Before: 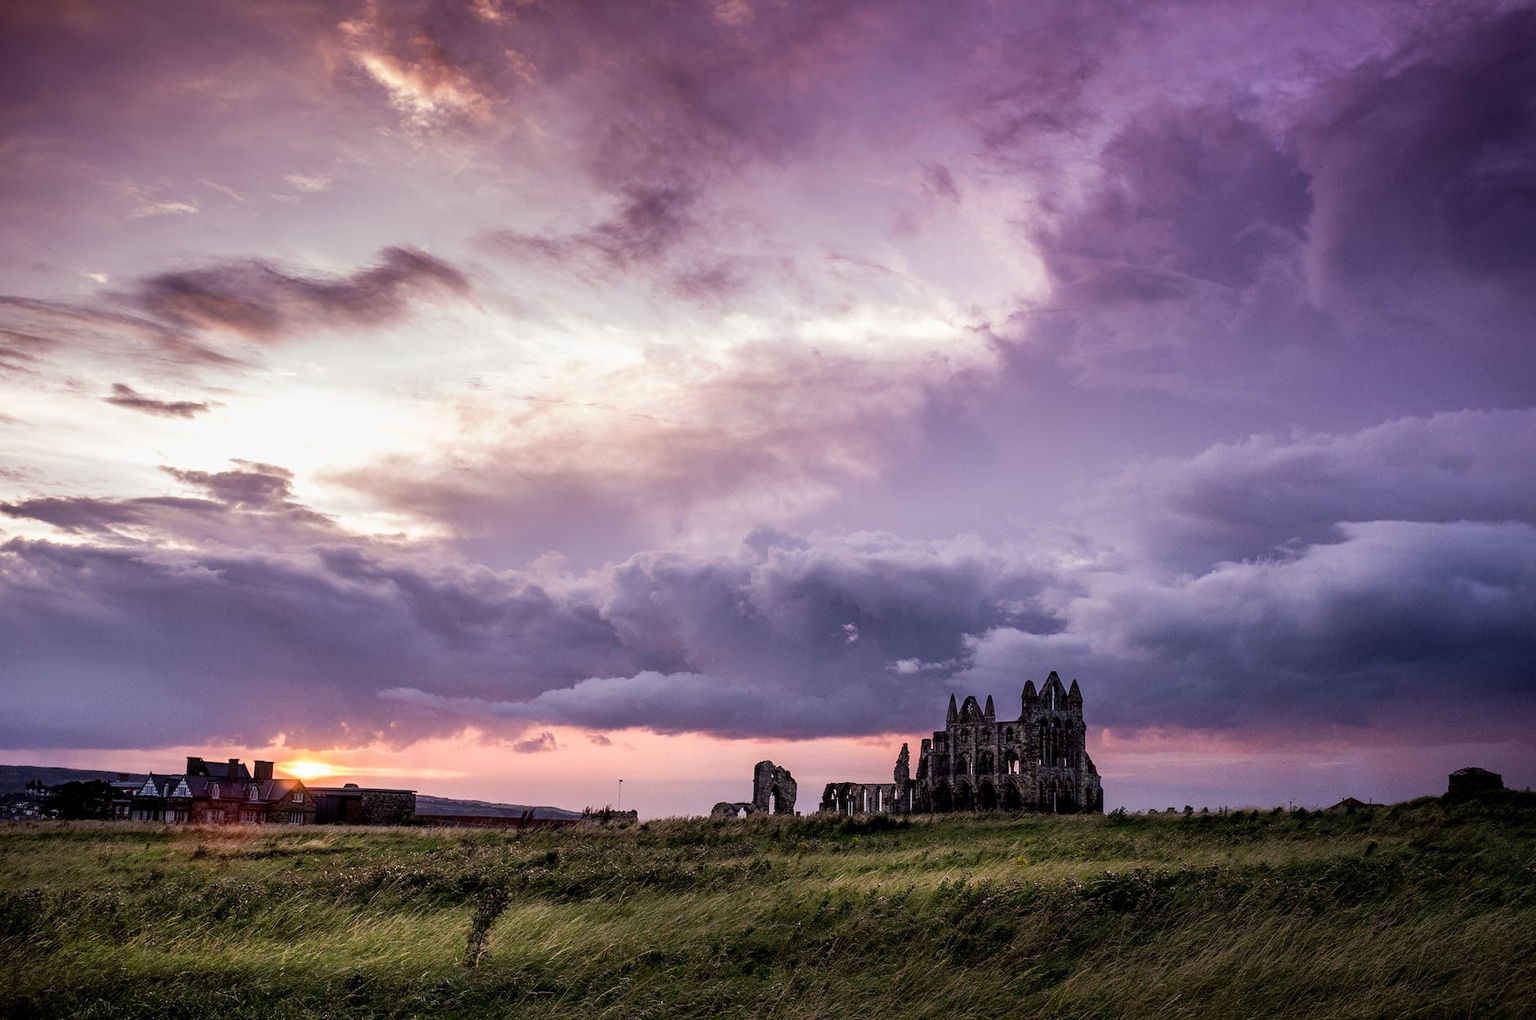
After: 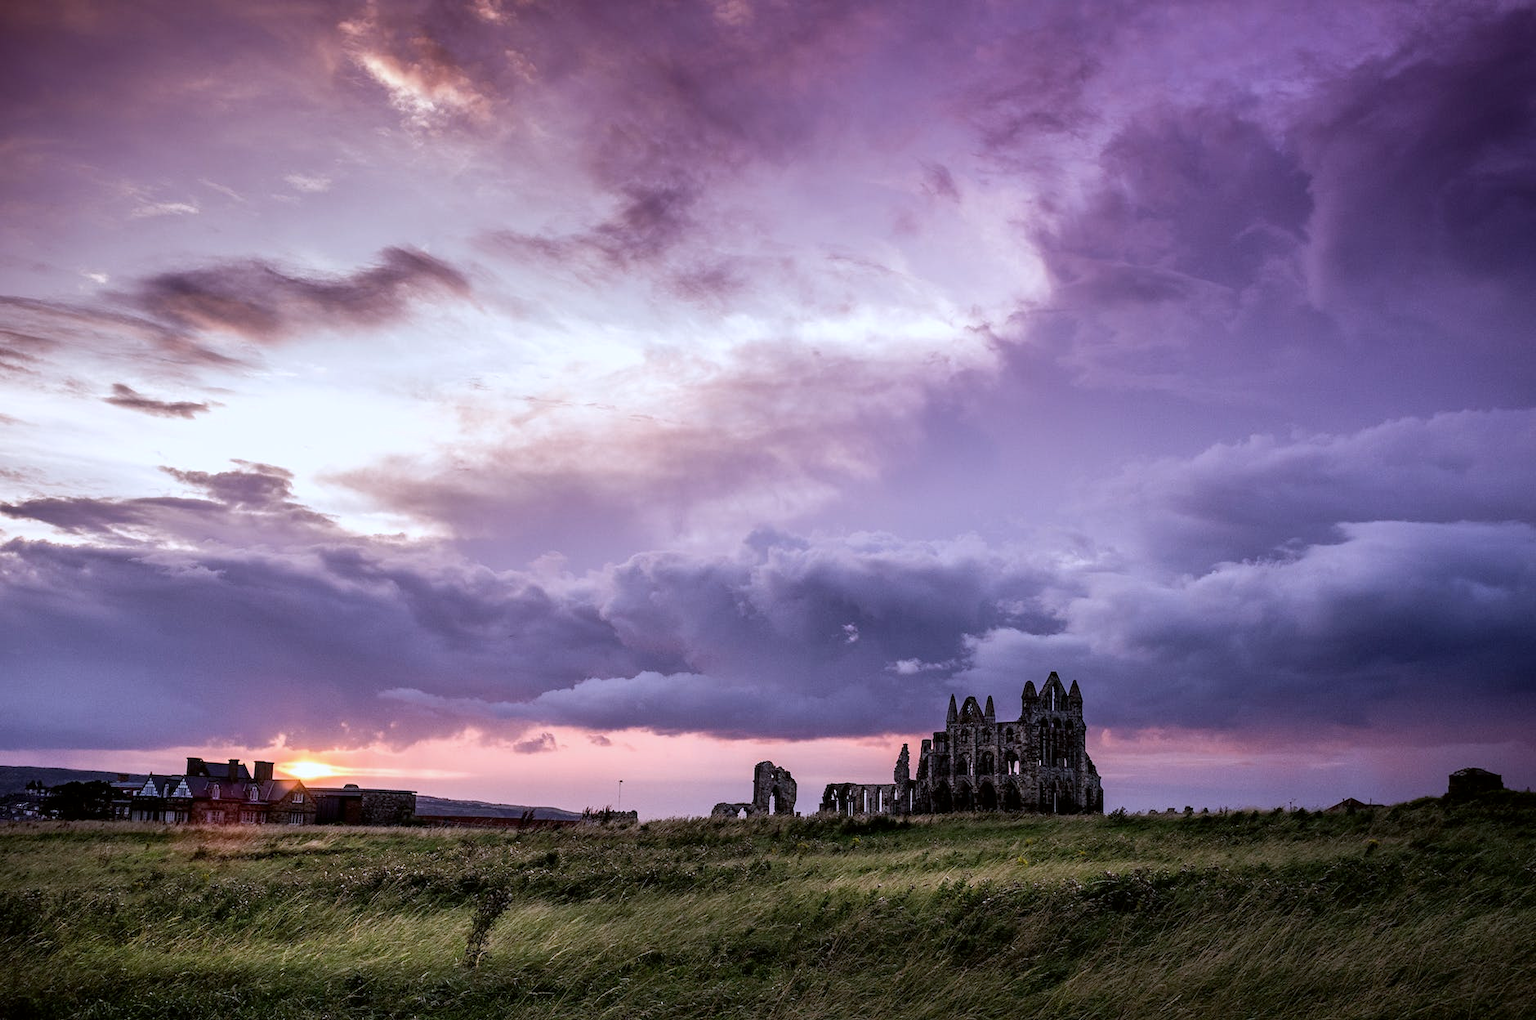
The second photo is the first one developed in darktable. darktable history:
color calibration: x 0.37, y 0.382, temperature 4313.32 K
color correction: highlights a* 3.12, highlights b* -1.55, shadows a* -0.101, shadows b* 2.52, saturation 0.98
